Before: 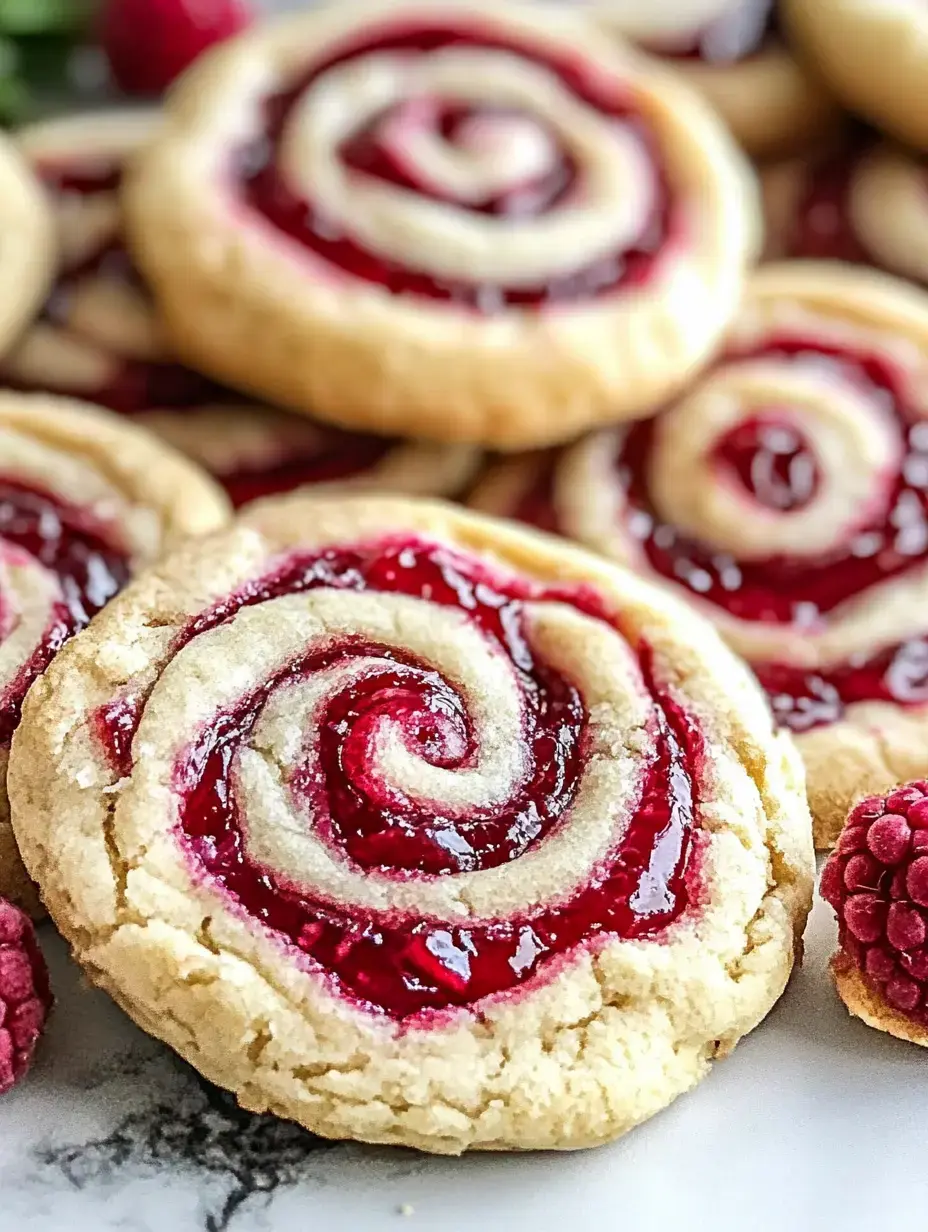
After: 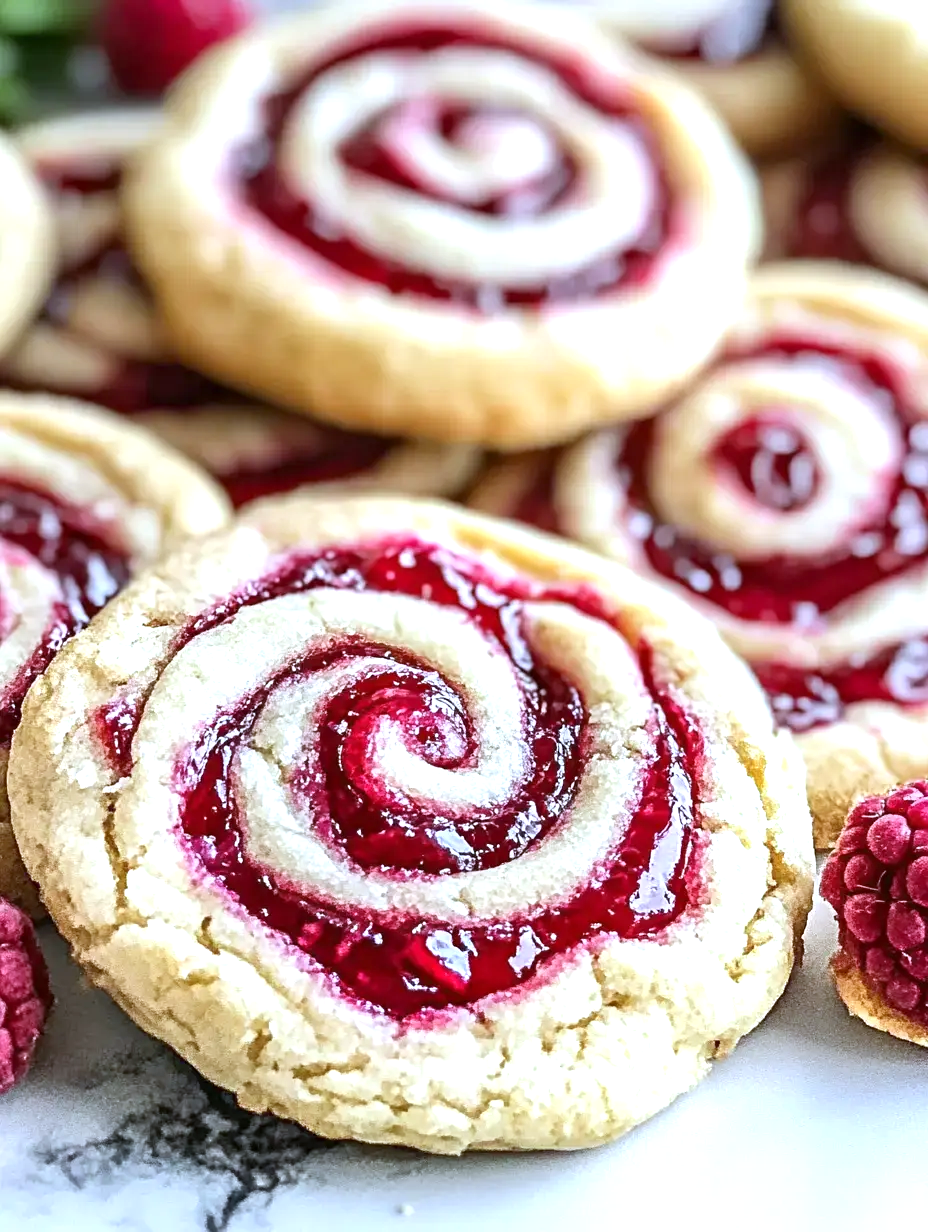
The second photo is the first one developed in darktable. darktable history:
white balance: red 0.931, blue 1.11
exposure: exposure 0.507 EV, compensate highlight preservation false
